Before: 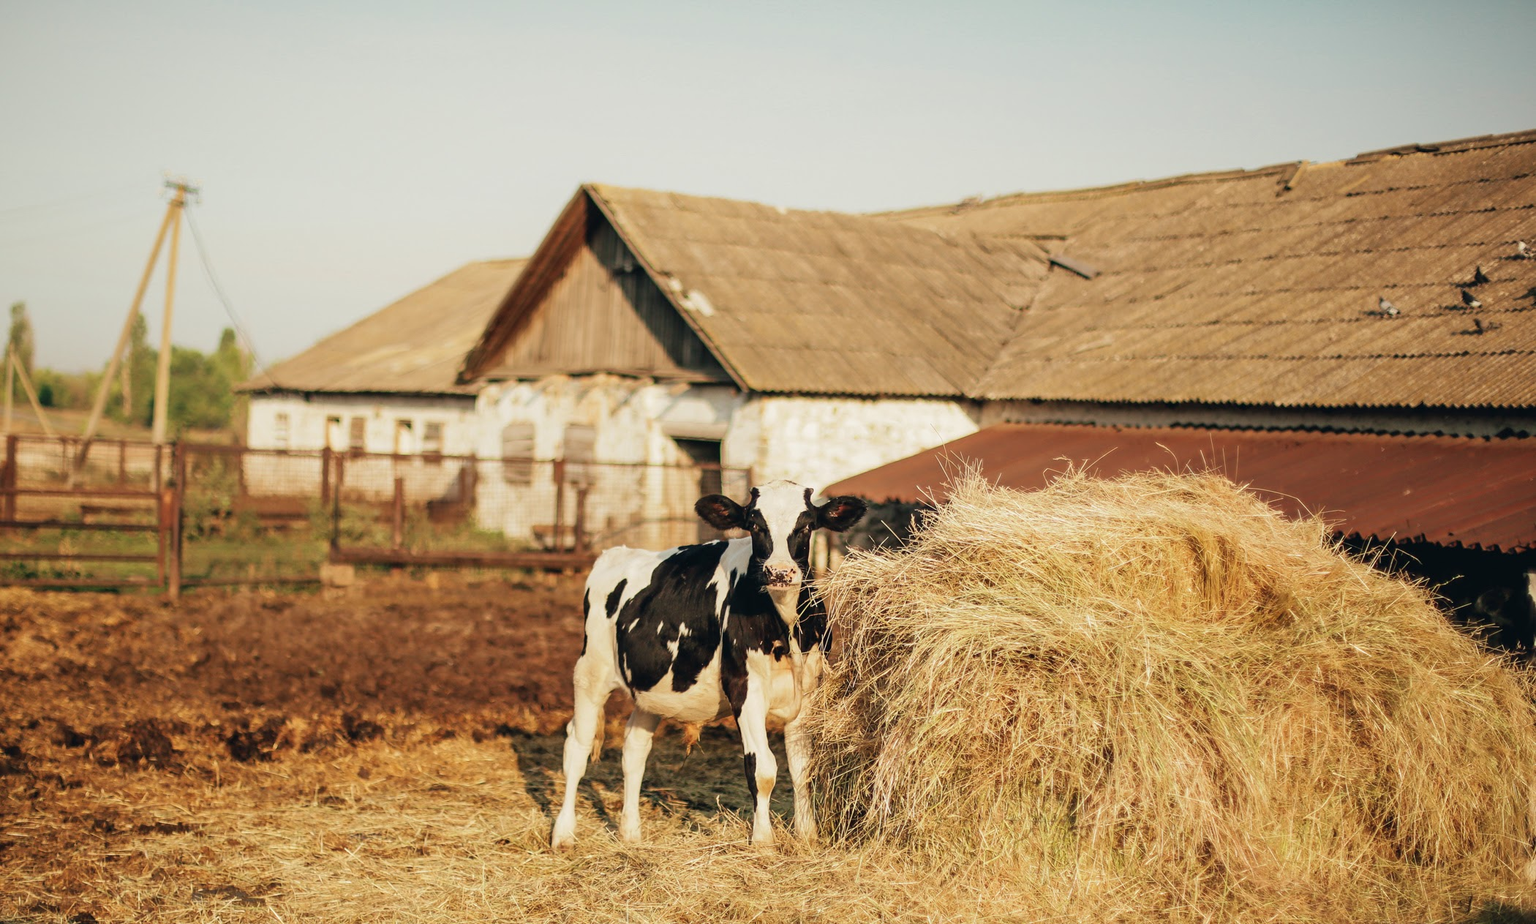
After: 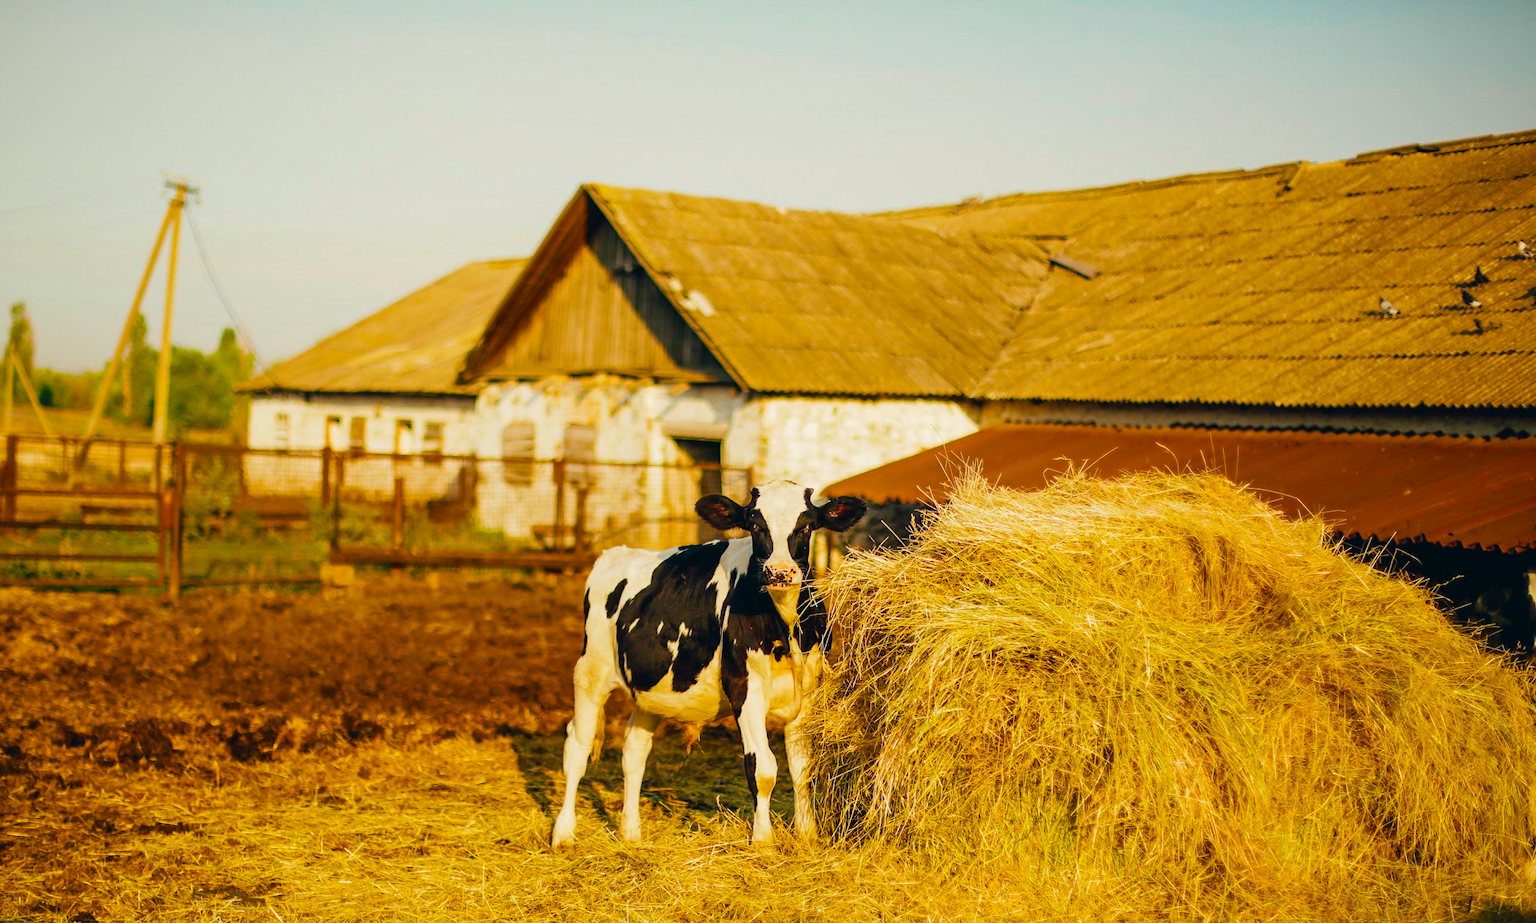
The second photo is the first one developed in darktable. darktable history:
color balance rgb: shadows lift › luminance -20.011%, linear chroma grading › shadows -7.712%, linear chroma grading › global chroma 9.865%, perceptual saturation grading › global saturation 28.817%, perceptual saturation grading › mid-tones 12.759%, perceptual saturation grading › shadows 10.396%, global vibrance 43.521%
